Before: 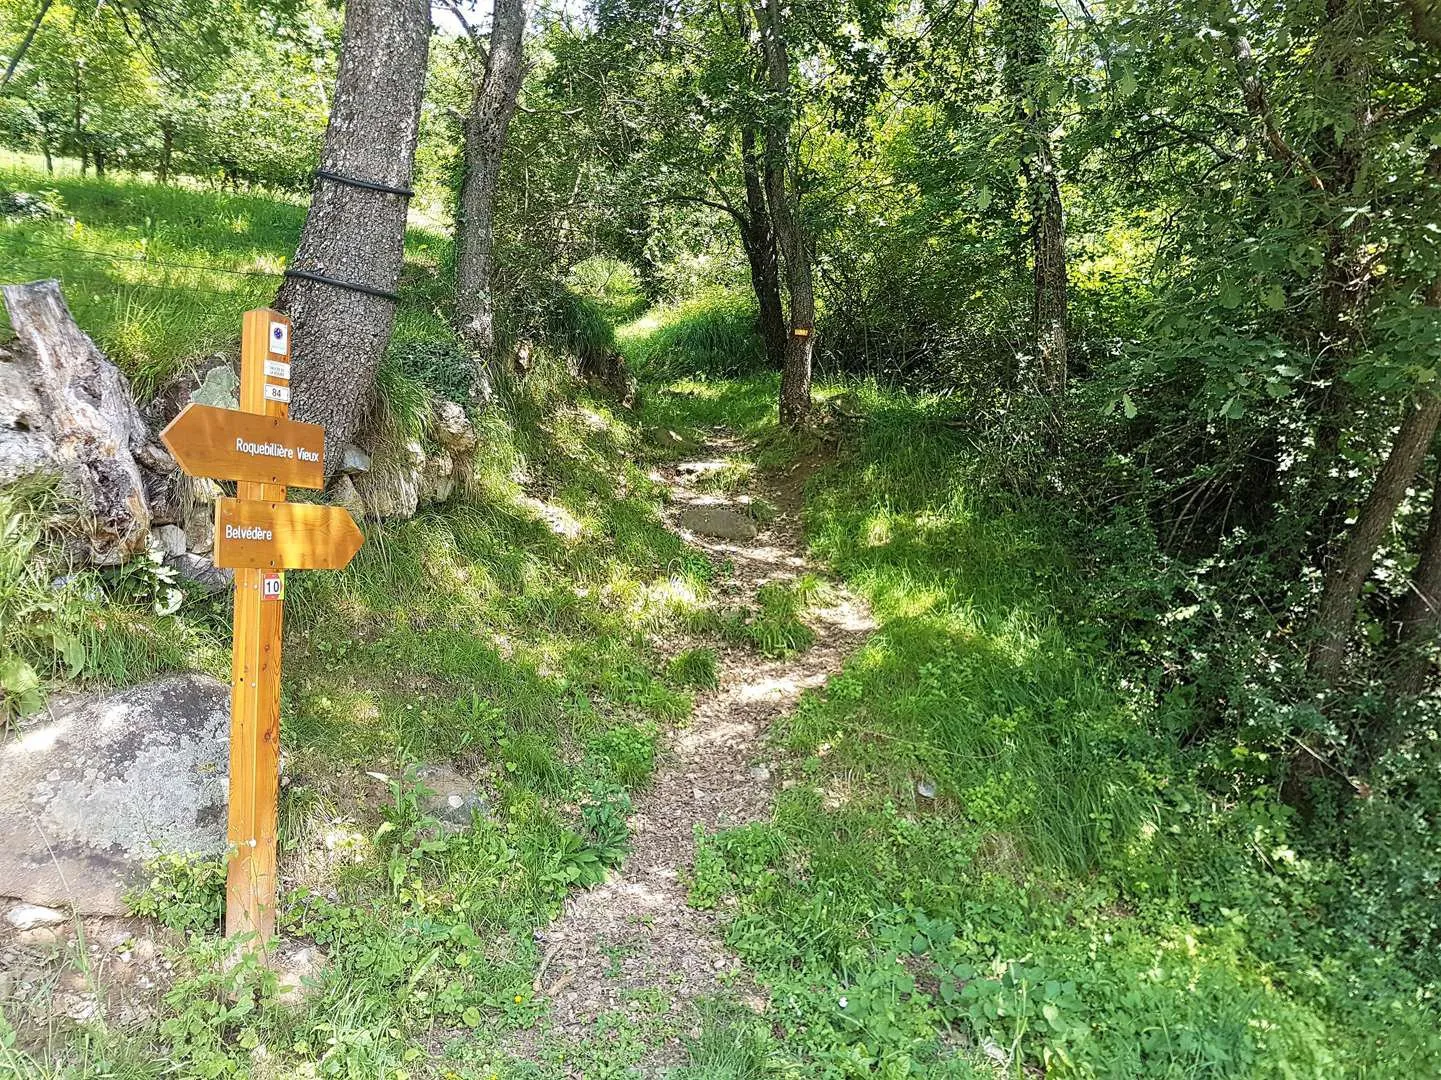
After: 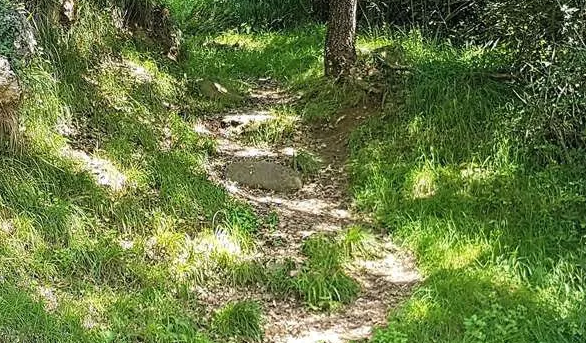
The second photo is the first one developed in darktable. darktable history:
crop: left 31.634%, top 32.294%, right 27.637%, bottom 35.882%
shadows and highlights: shadows 25.02, highlights -25.19
tone equalizer: mask exposure compensation -0.504 EV
